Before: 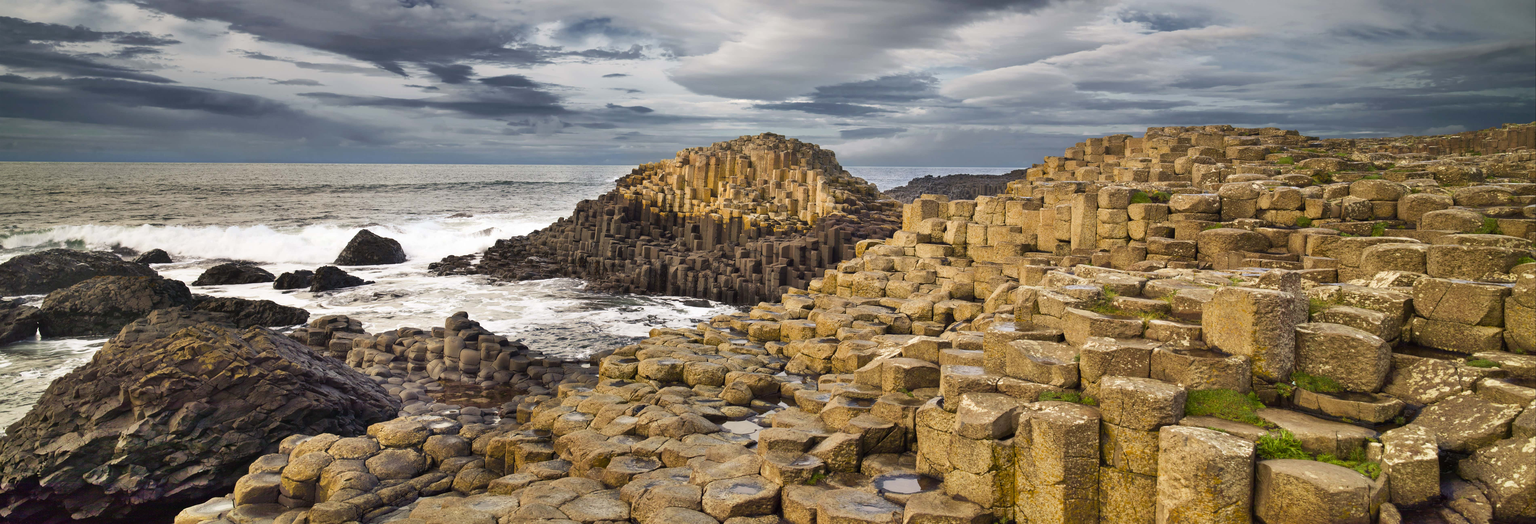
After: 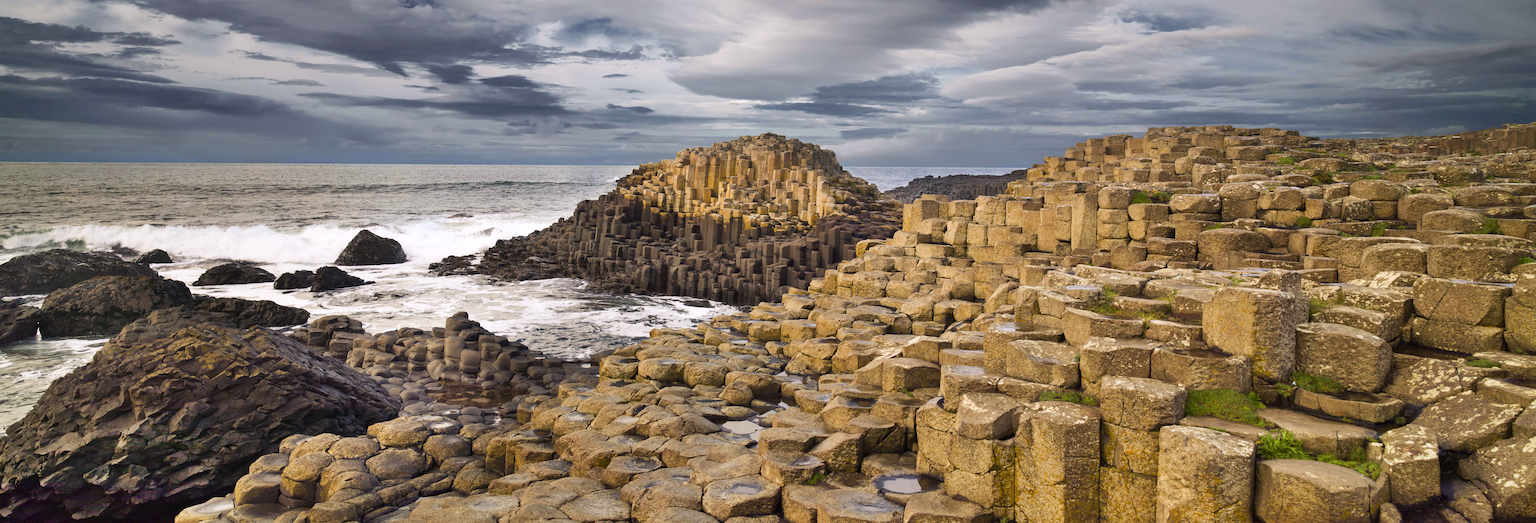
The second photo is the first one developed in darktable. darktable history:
color calibration: illuminant custom, x 0.347, y 0.364, temperature 4913.13 K
